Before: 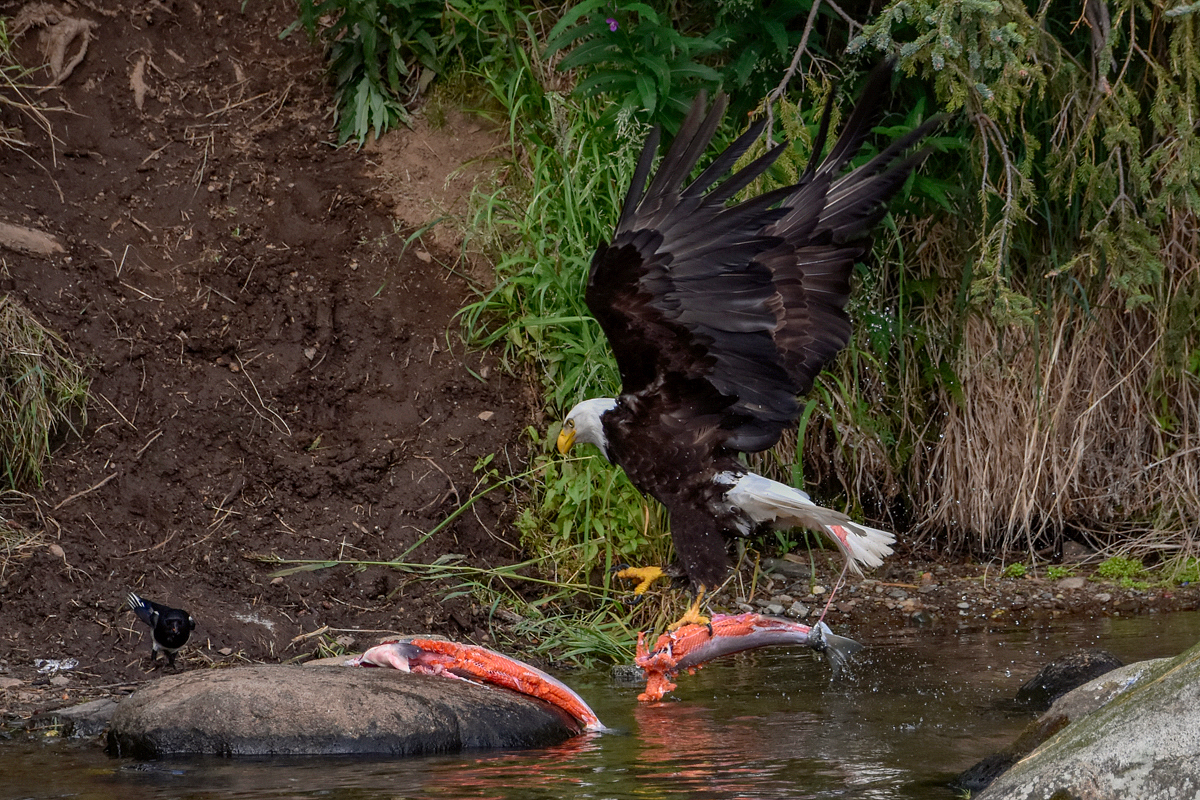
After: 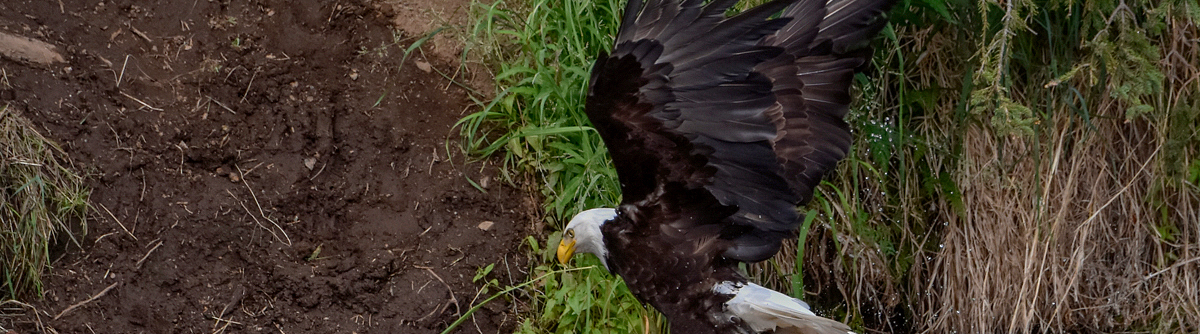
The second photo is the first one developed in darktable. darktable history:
crop and rotate: top 23.84%, bottom 34.294%
